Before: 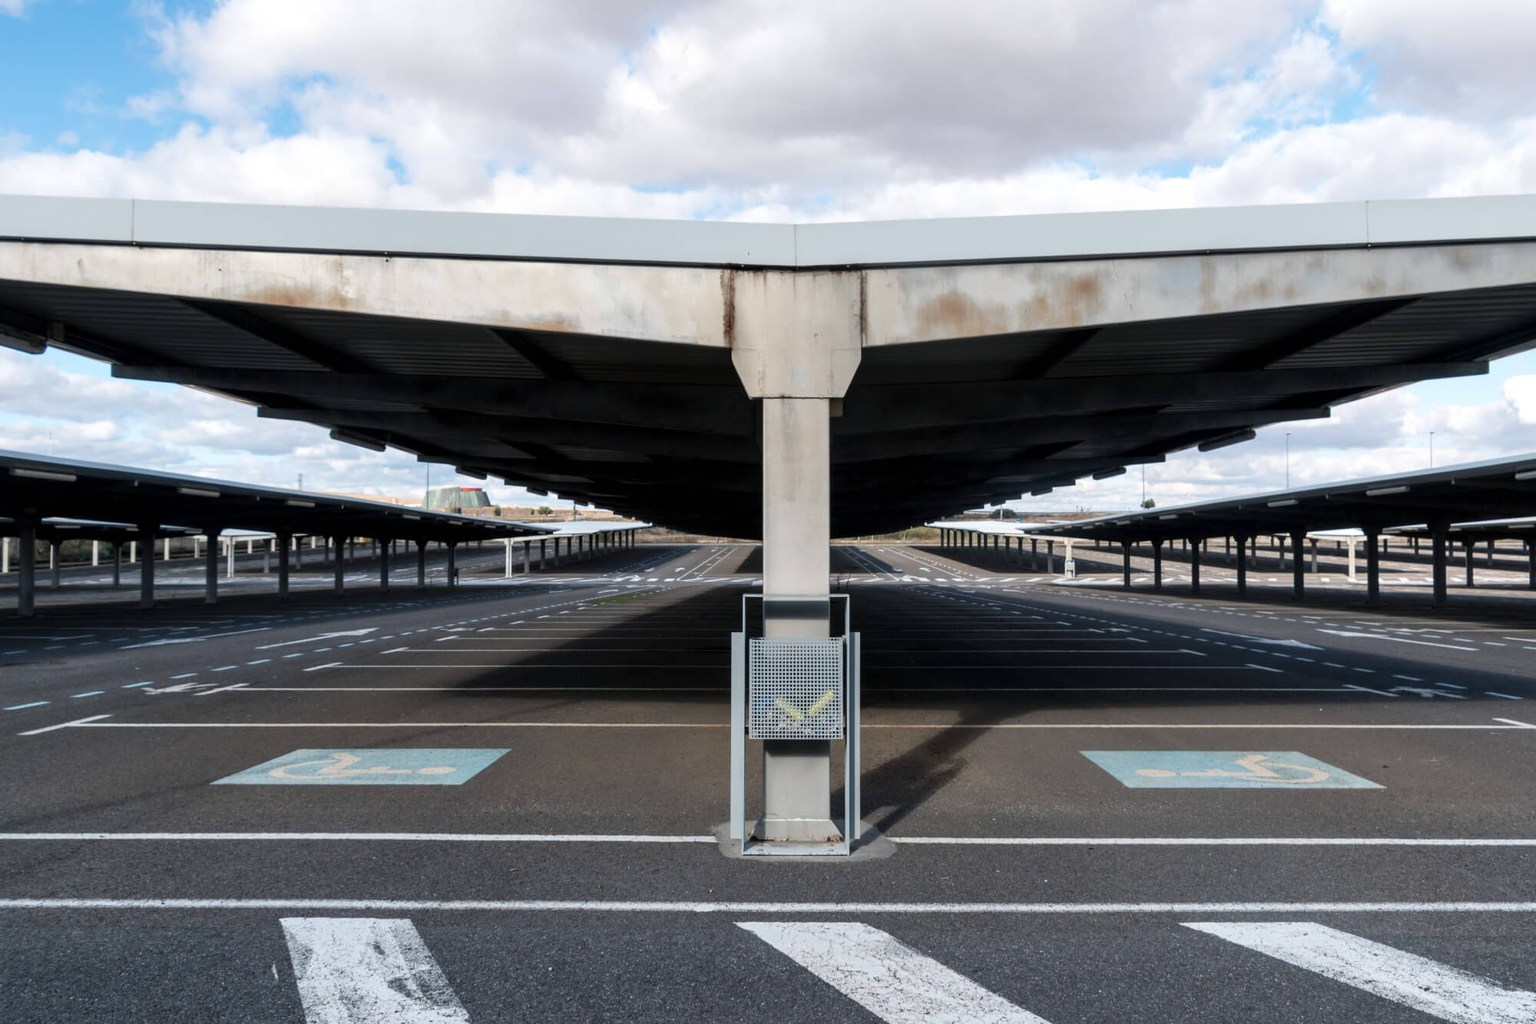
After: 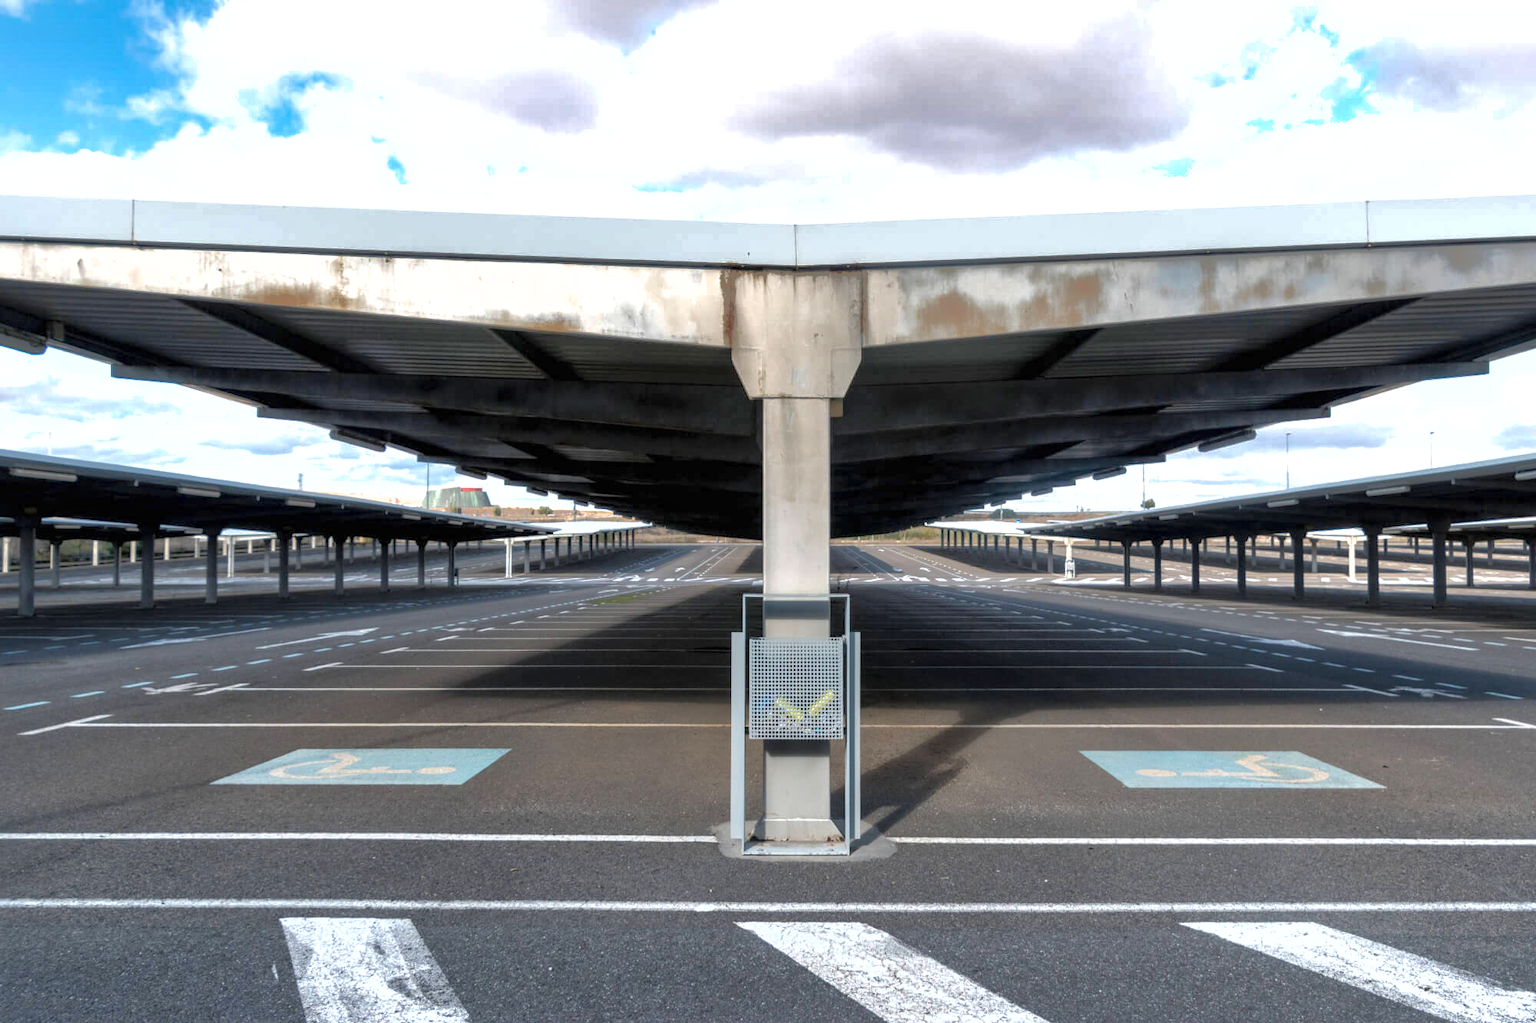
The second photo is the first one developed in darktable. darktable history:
exposure: exposure 0.556 EV, compensate highlight preservation false
shadows and highlights: shadows 60, highlights -60
